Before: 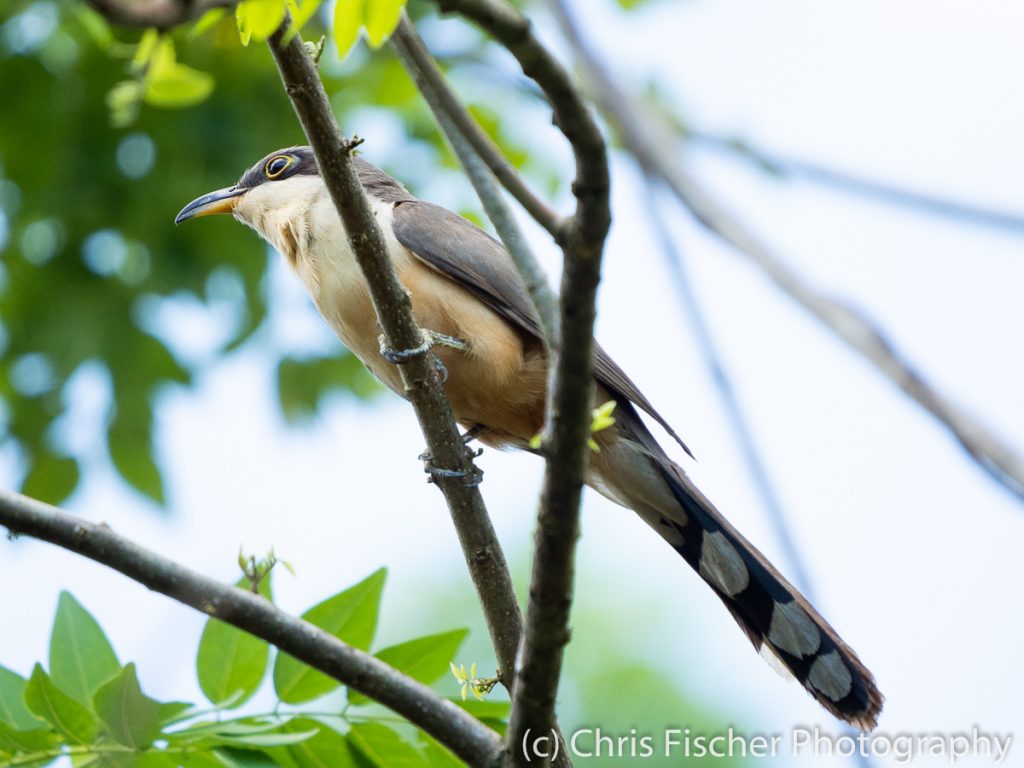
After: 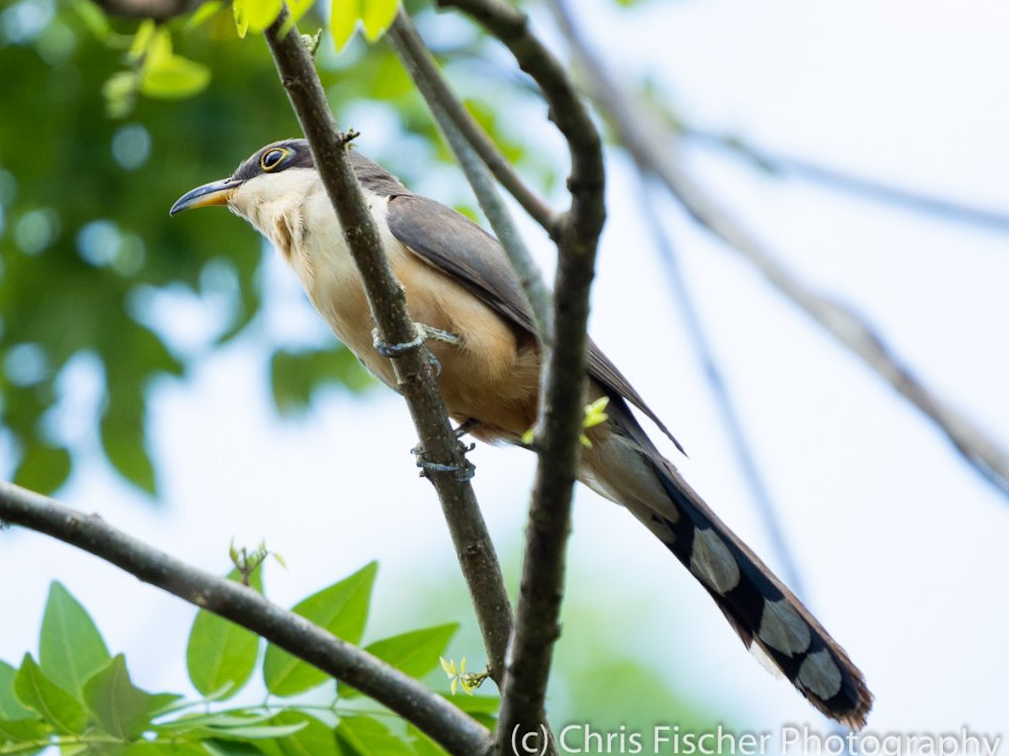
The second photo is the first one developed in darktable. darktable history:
crop and rotate: angle -0.627°
